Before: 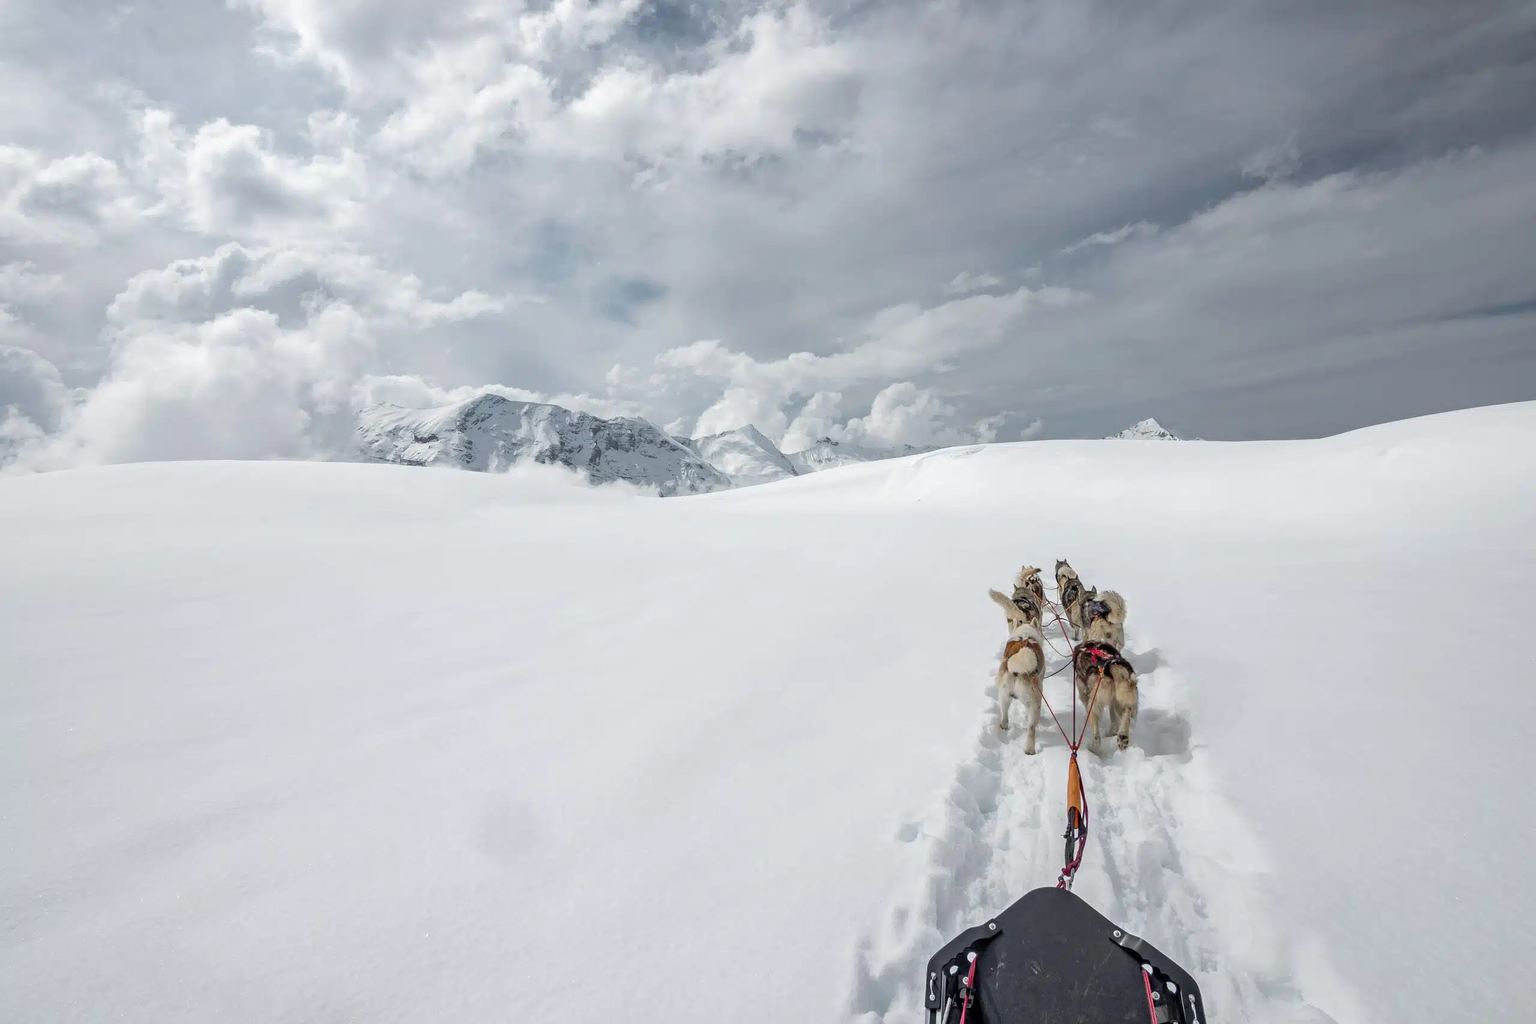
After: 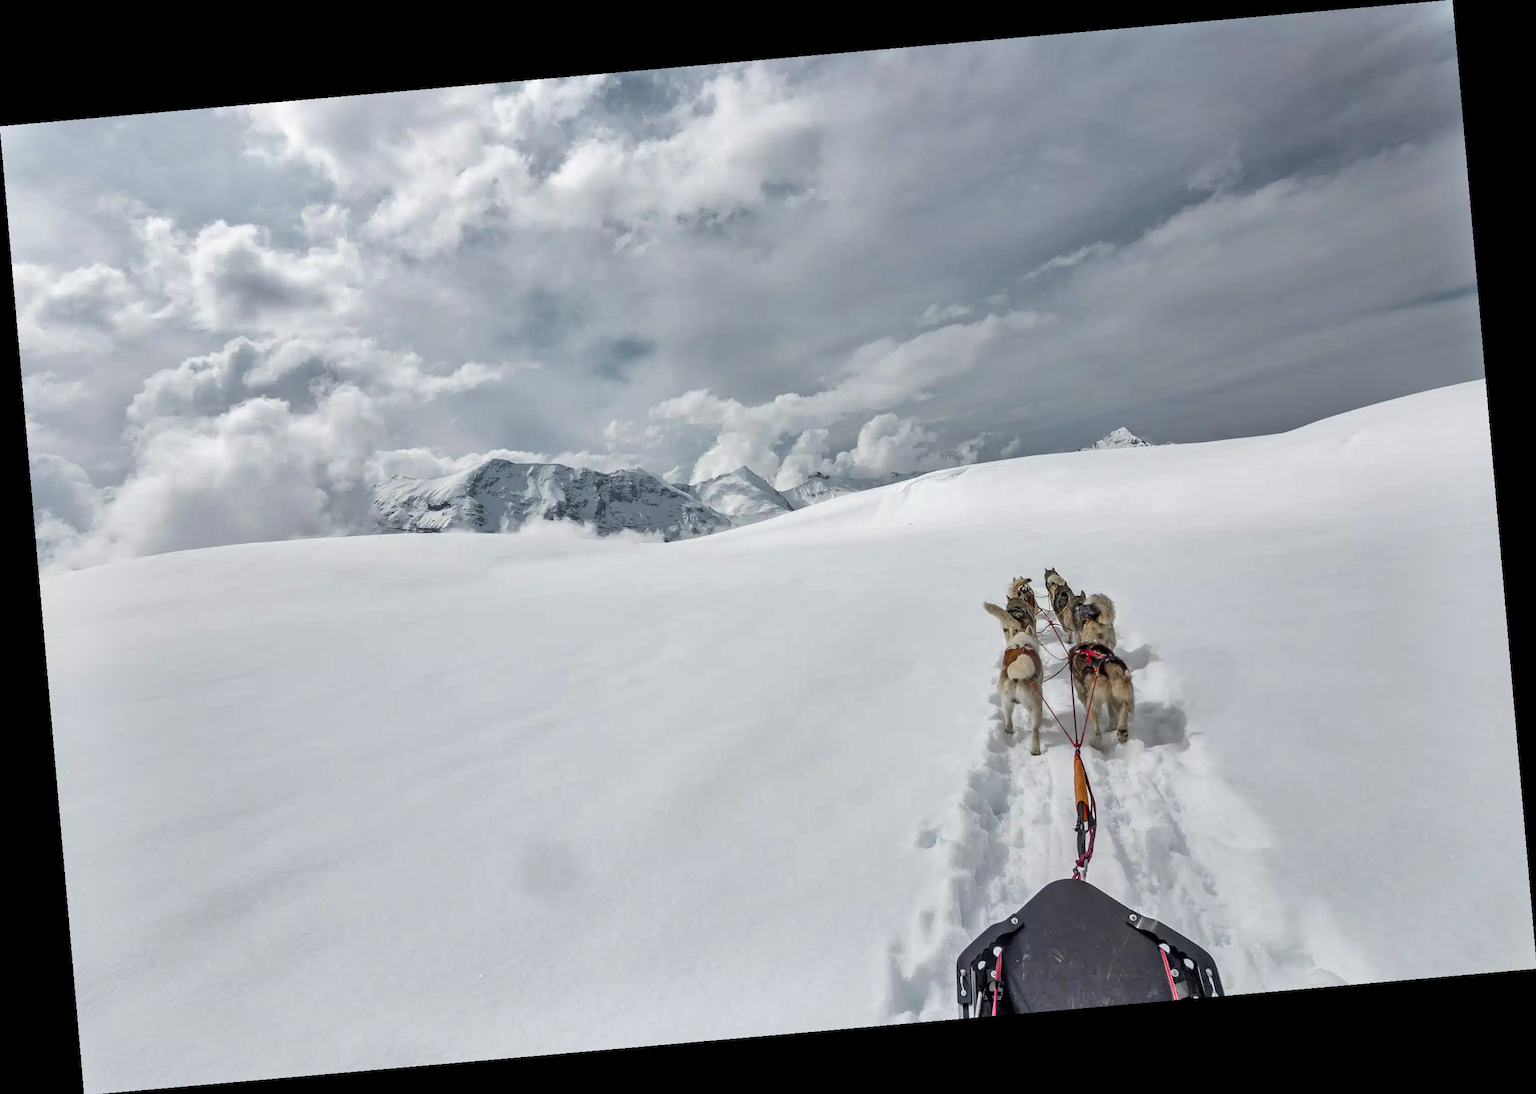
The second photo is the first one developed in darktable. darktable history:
shadows and highlights: low approximation 0.01, soften with gaussian
rotate and perspective: rotation -4.98°, automatic cropping off
